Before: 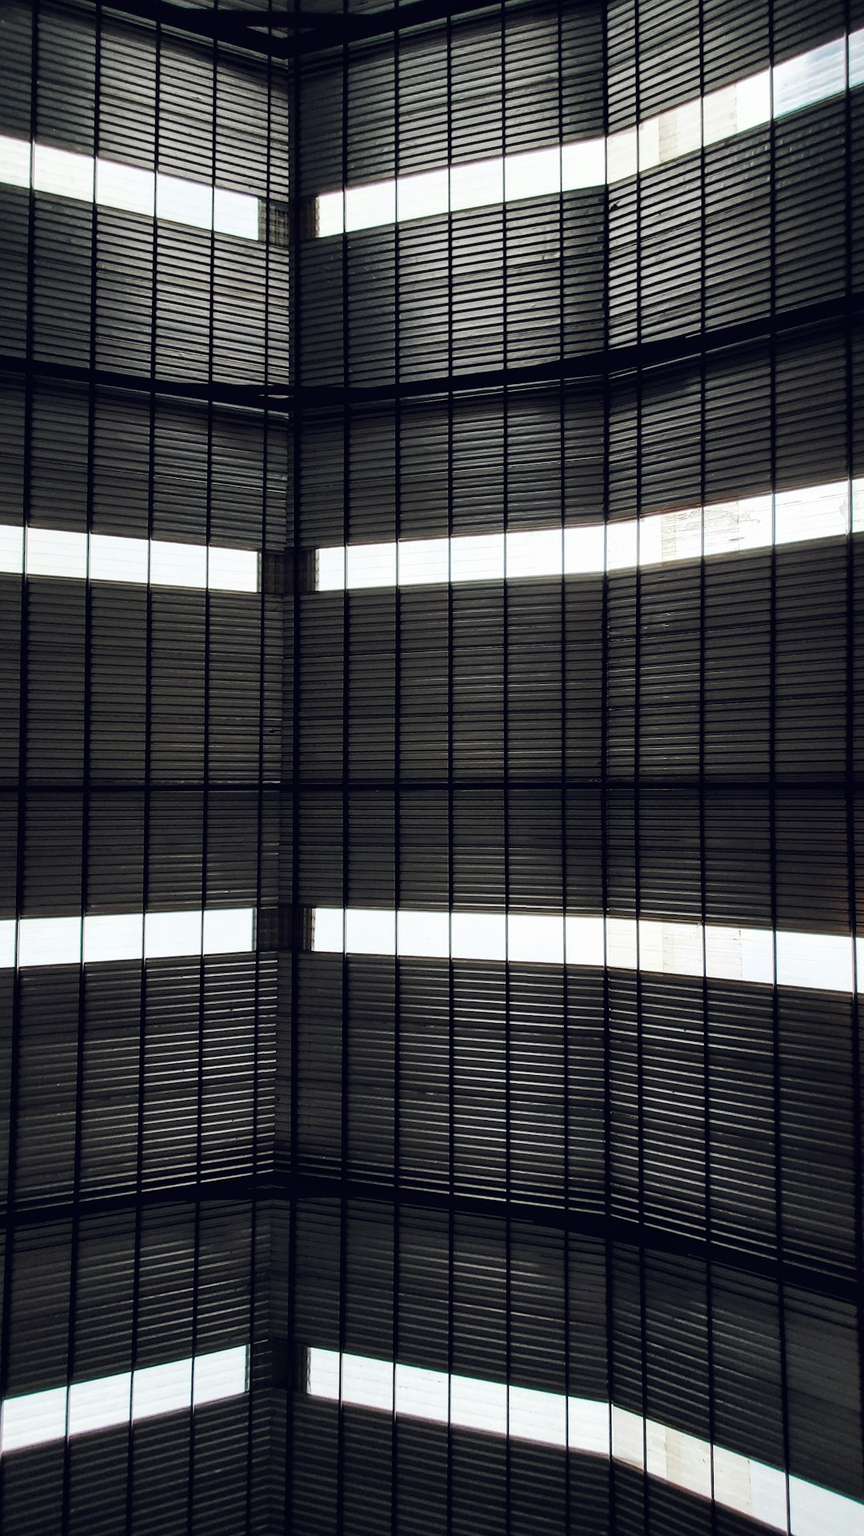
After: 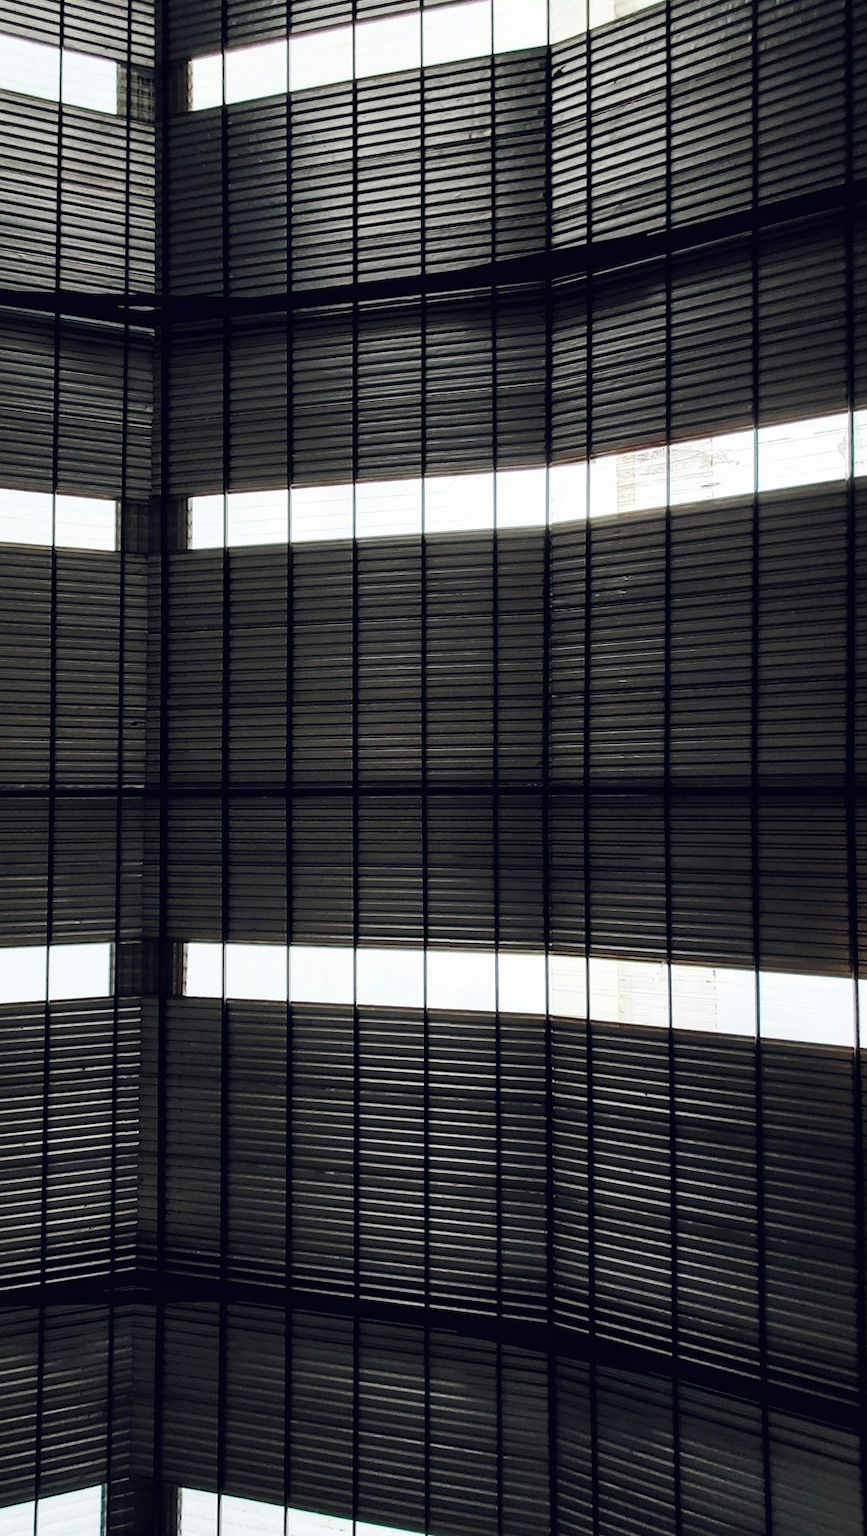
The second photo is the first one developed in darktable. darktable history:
crop: left 19.039%, top 9.643%, right 0.001%, bottom 9.696%
